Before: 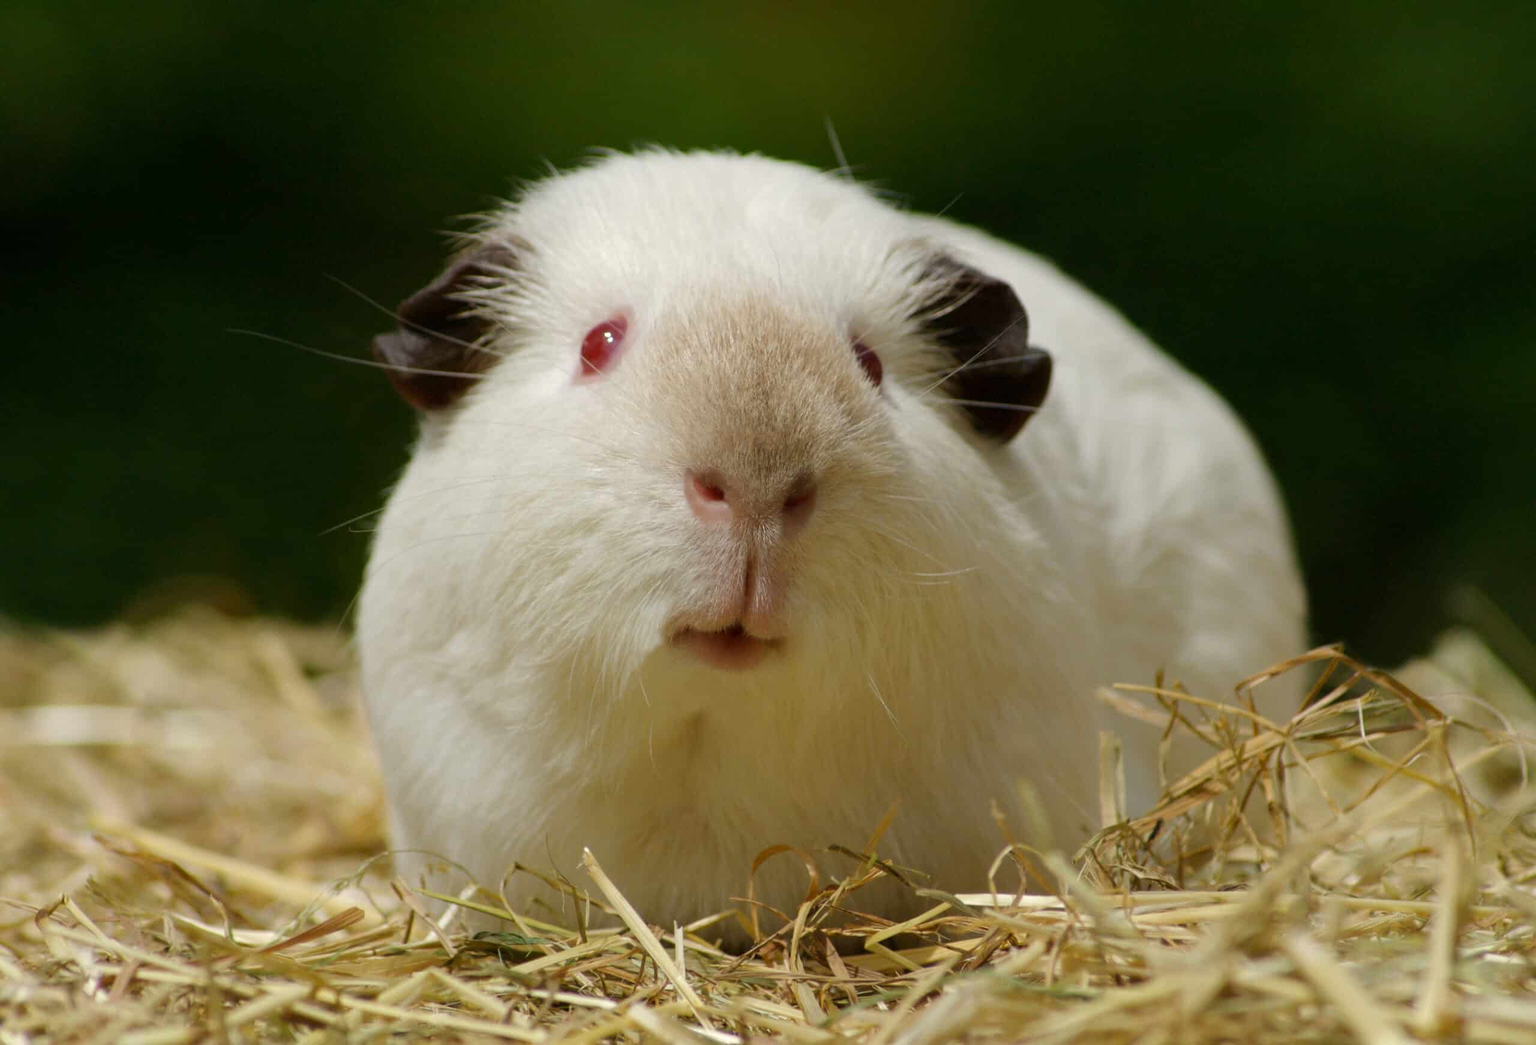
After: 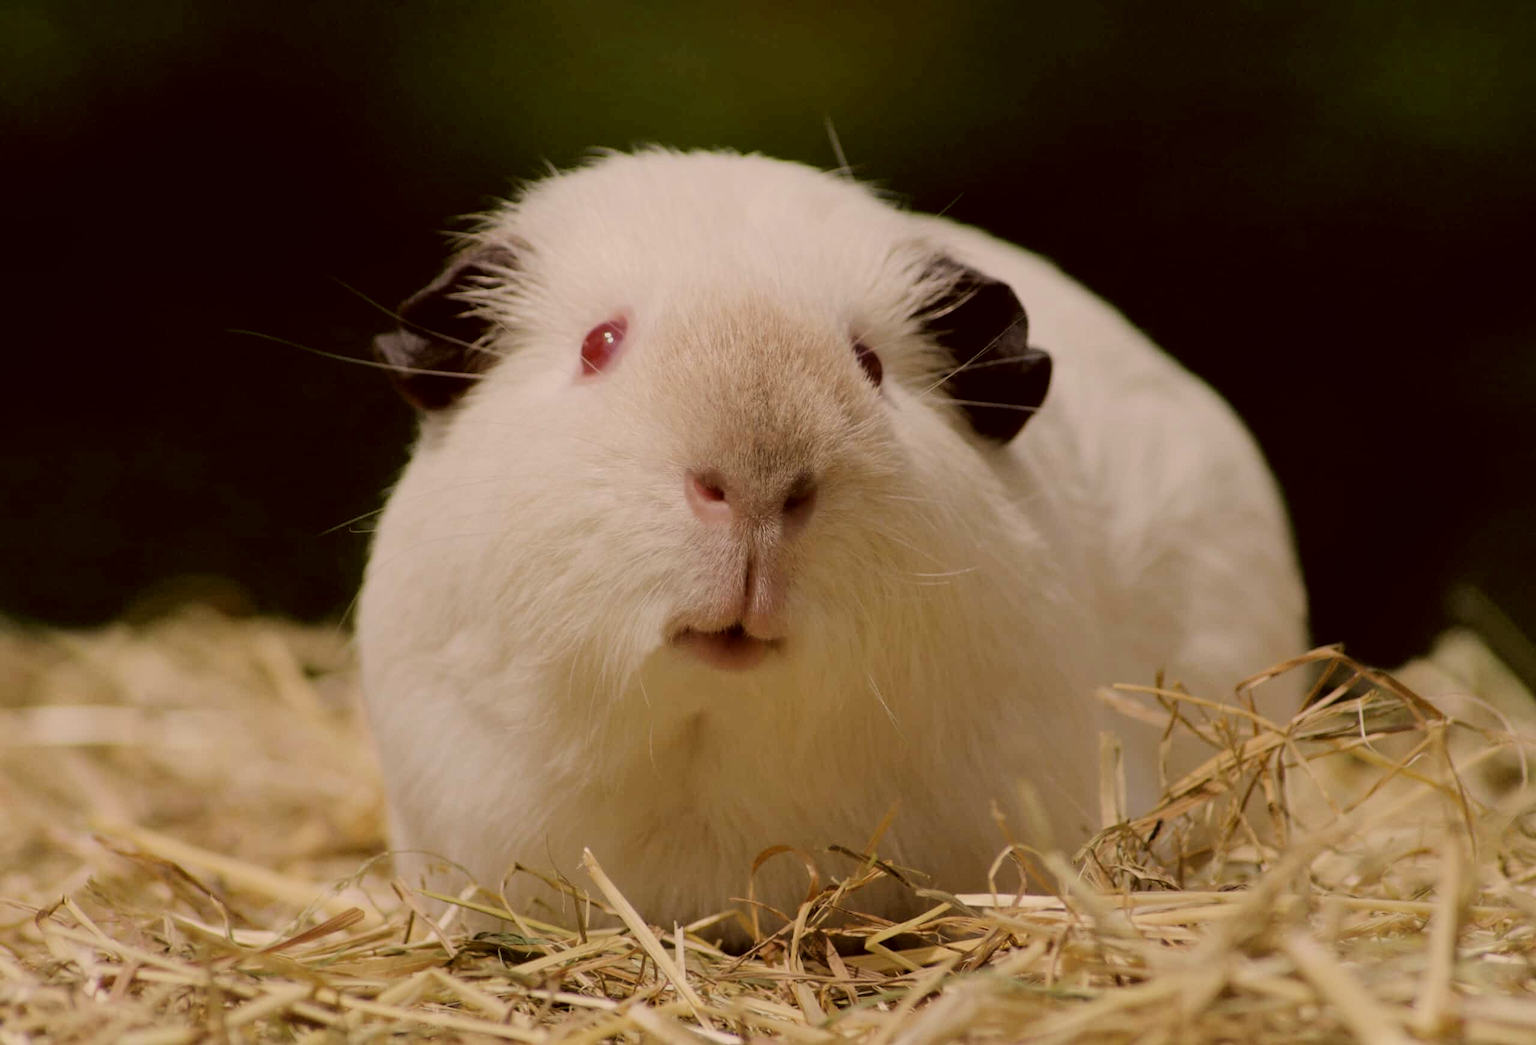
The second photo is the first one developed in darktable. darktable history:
color correction: highlights a* 10.21, highlights b* 9.79, shadows a* 8.61, shadows b* 7.88, saturation 0.8
filmic rgb: black relative exposure -7.15 EV, white relative exposure 5.36 EV, hardness 3.02, color science v6 (2022)
